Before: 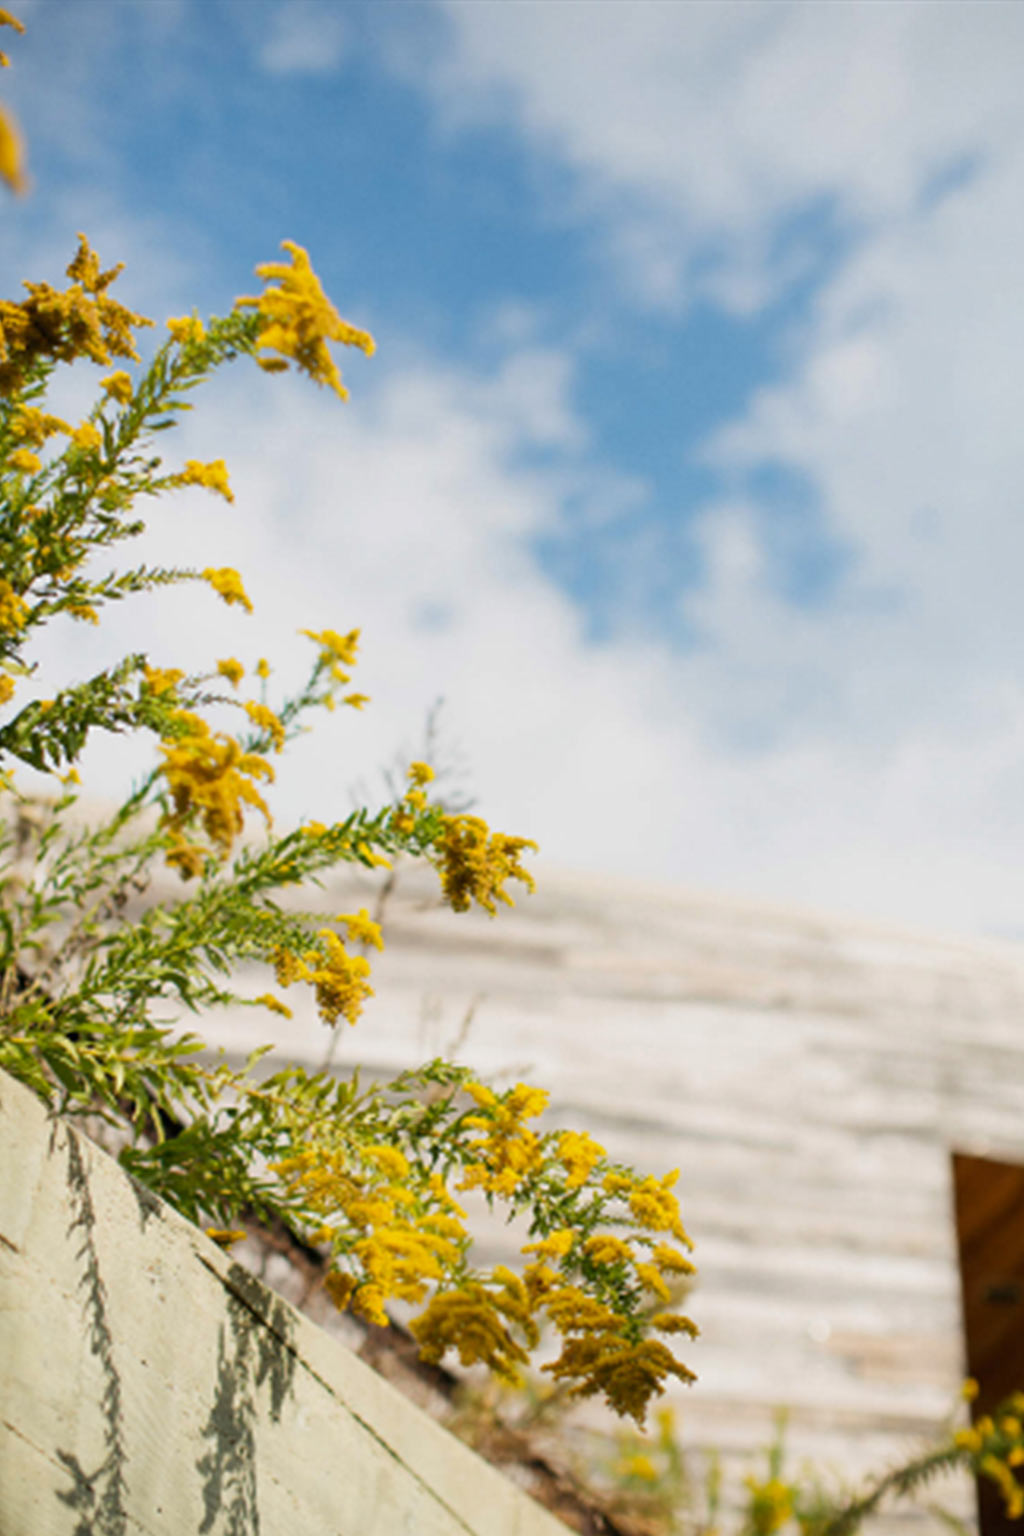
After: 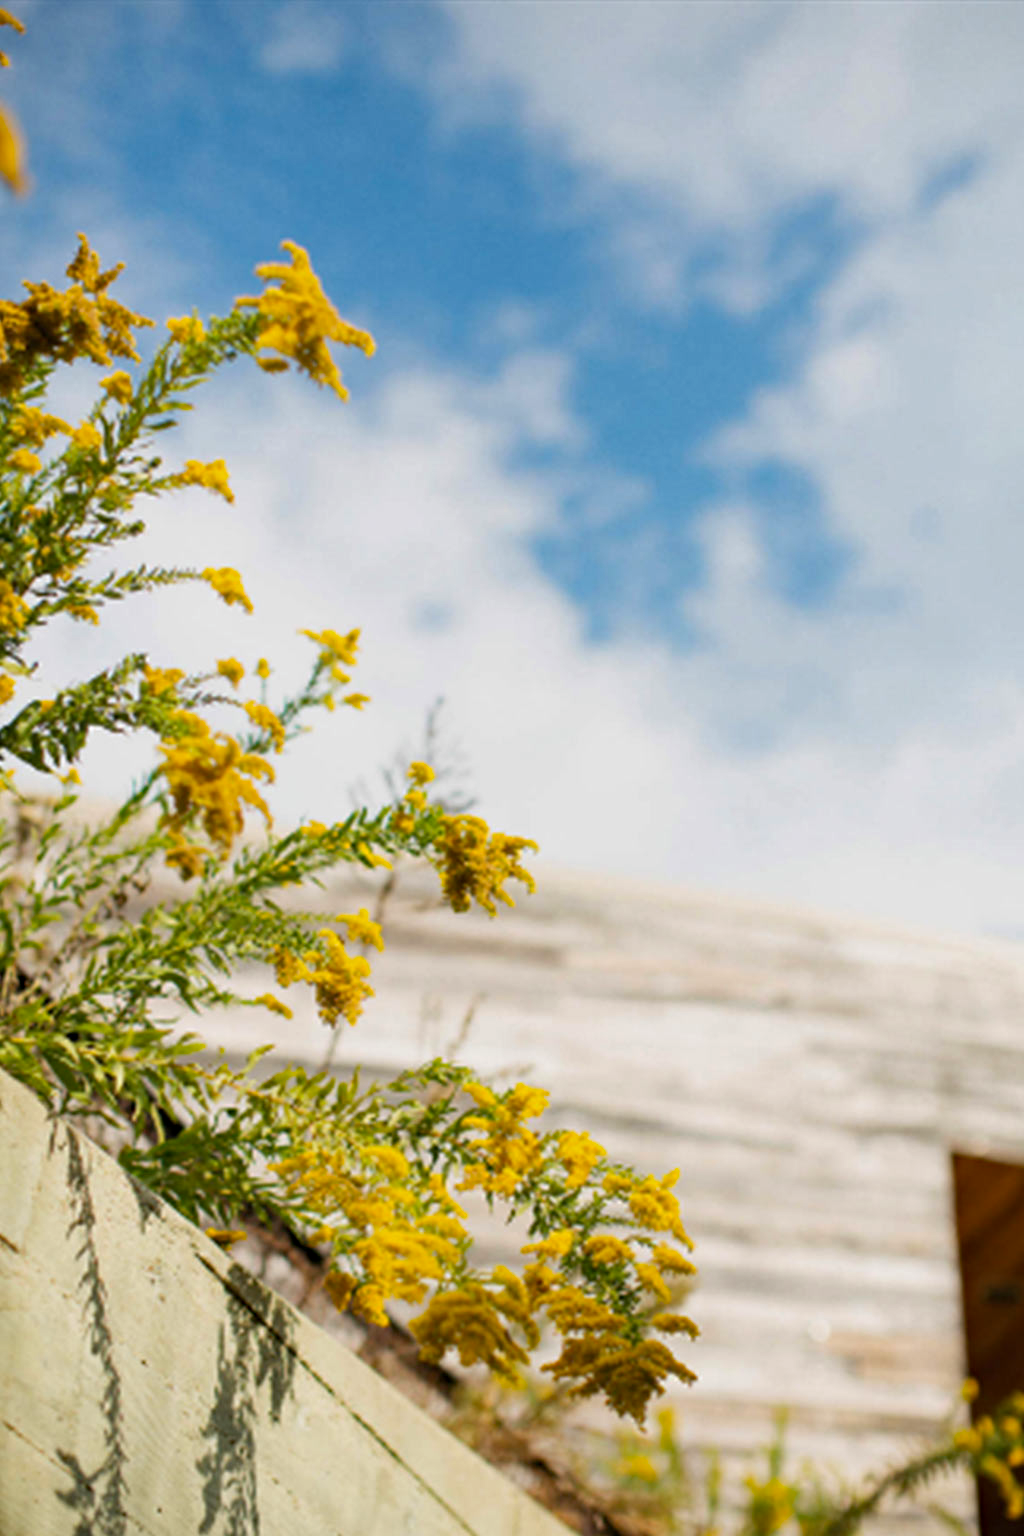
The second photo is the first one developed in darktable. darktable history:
haze removal: strength 0.295, distance 0.251, compatibility mode true, adaptive false
